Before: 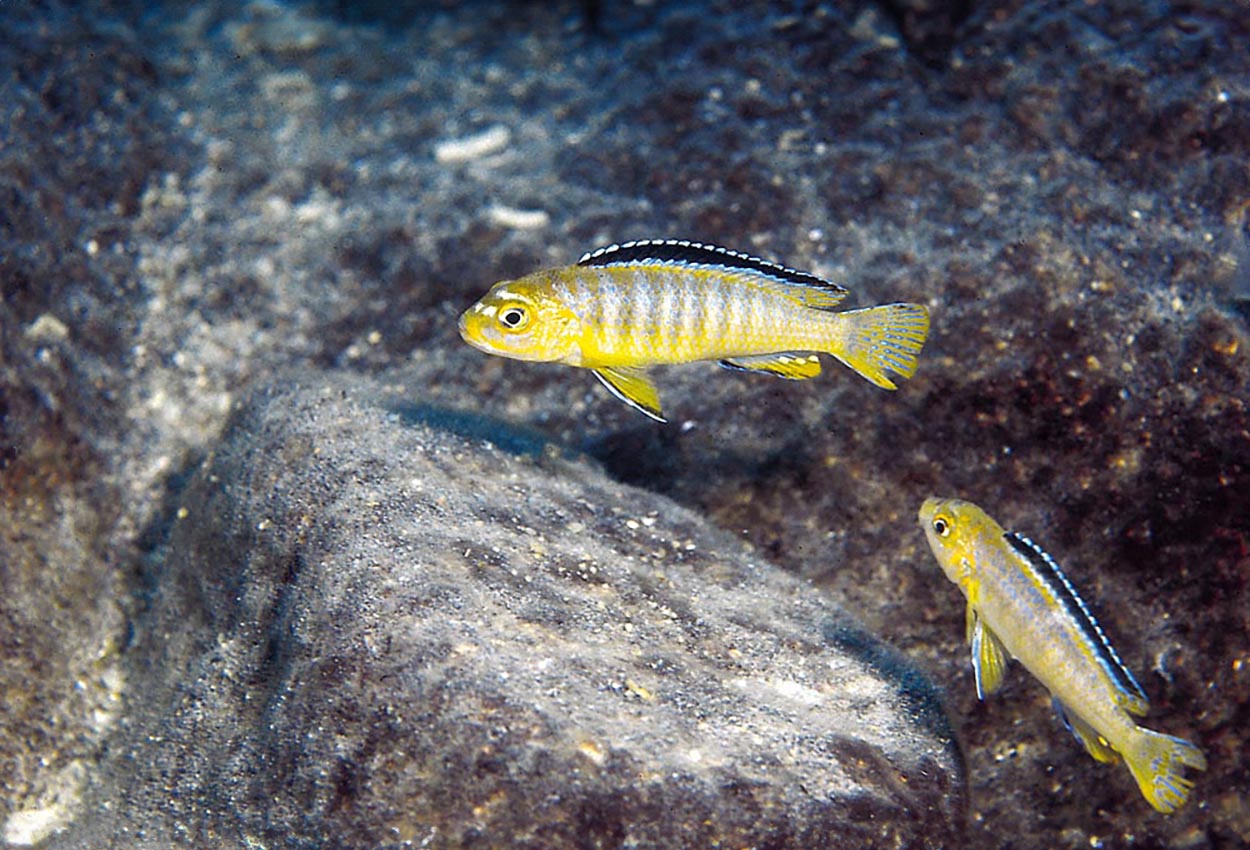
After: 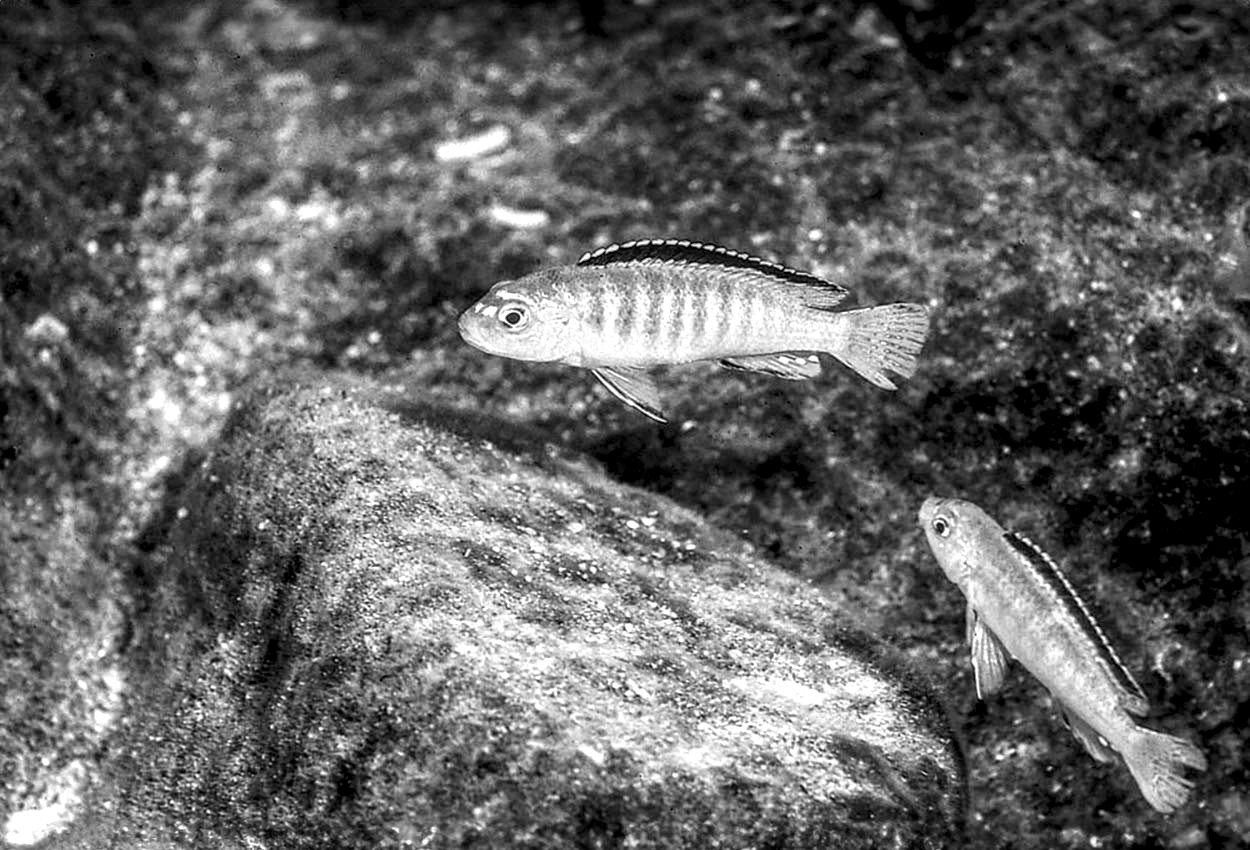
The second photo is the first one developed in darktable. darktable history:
local contrast: highlights 0%, shadows 0%, detail 182%
monochrome: a 32, b 64, size 2.3
